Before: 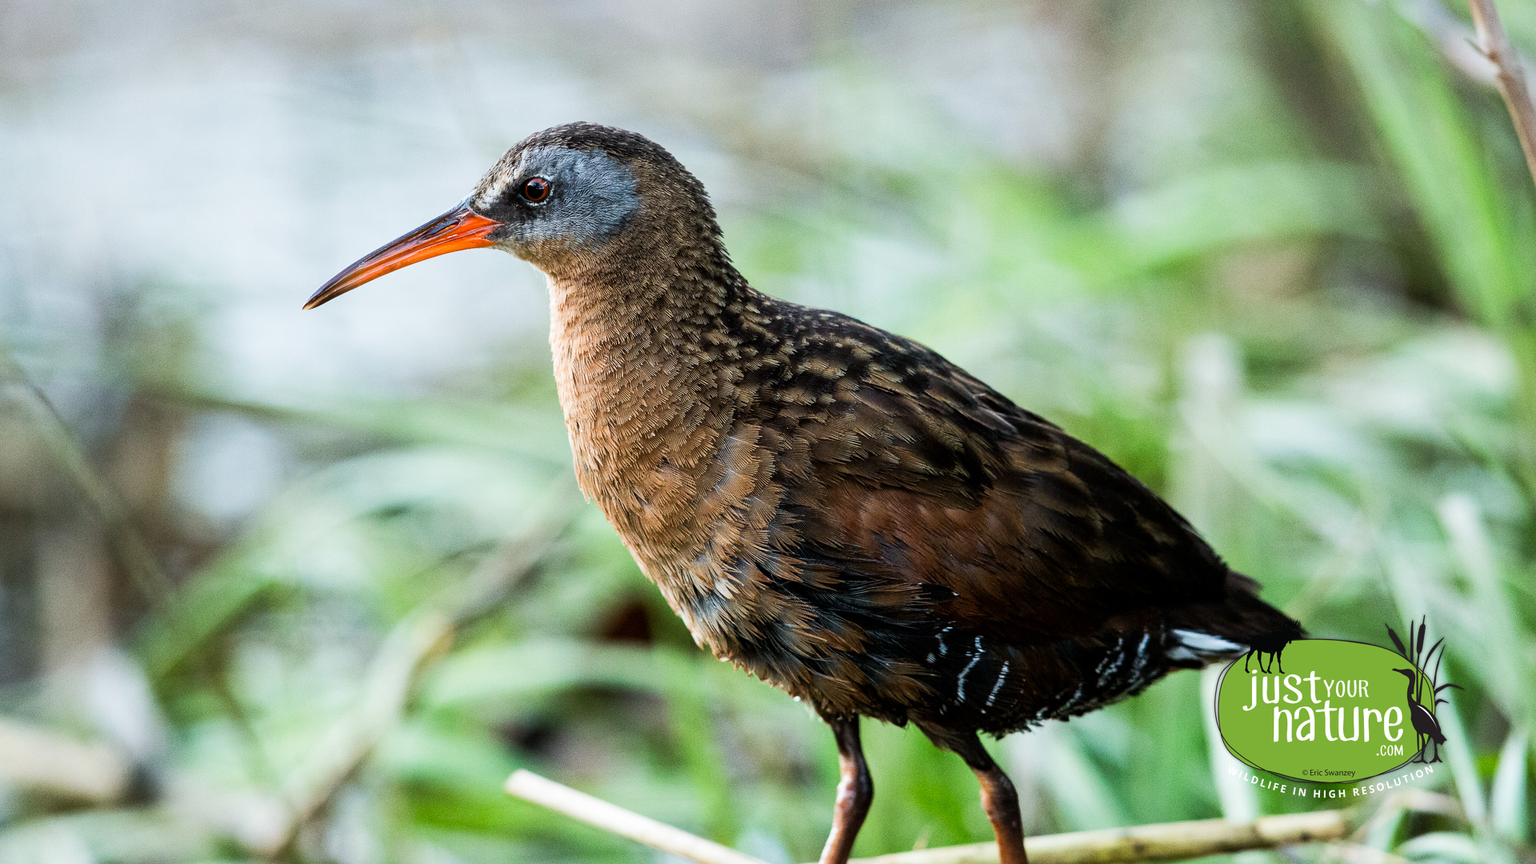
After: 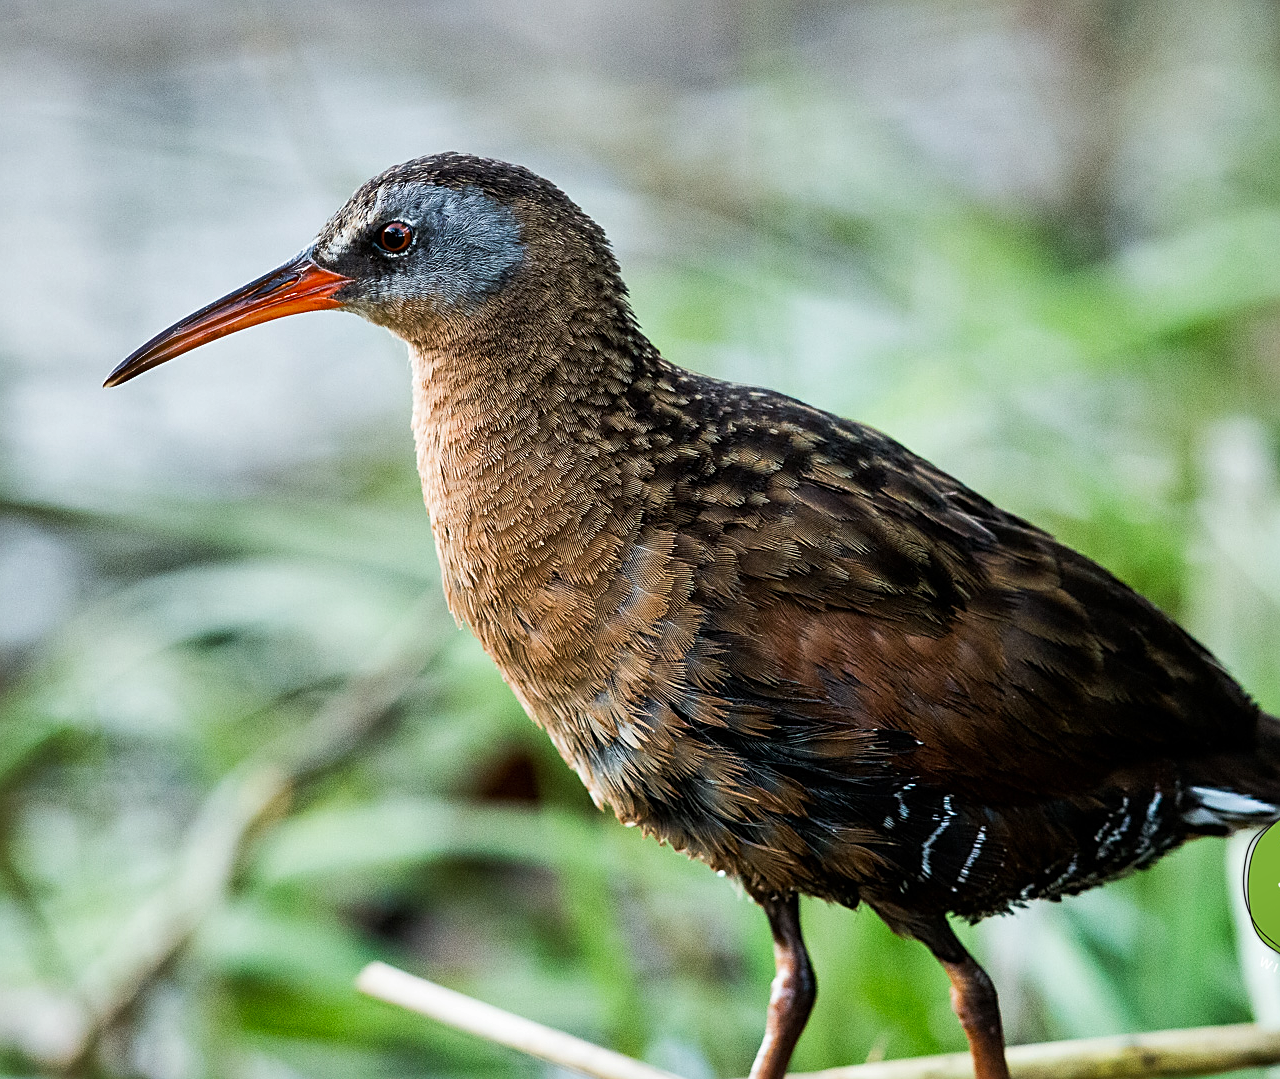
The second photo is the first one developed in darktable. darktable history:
crop and rotate: left 14.342%, right 18.978%
shadows and highlights: radius 108.81, shadows 23.84, highlights -58.15, highlights color adjustment 0.387%, low approximation 0.01, soften with gaussian
sharpen: on, module defaults
